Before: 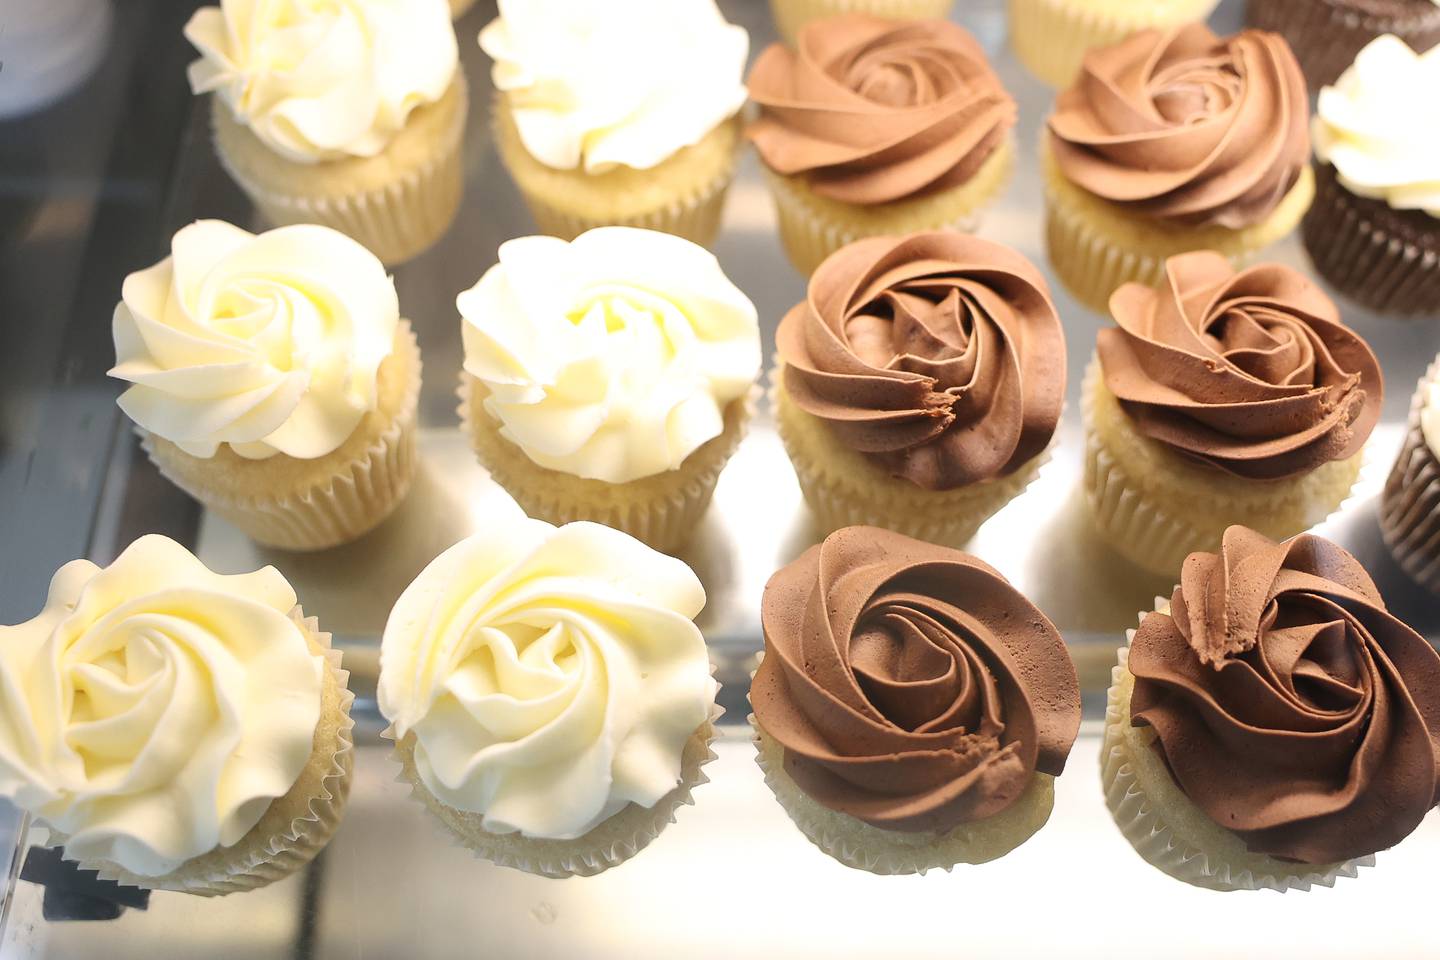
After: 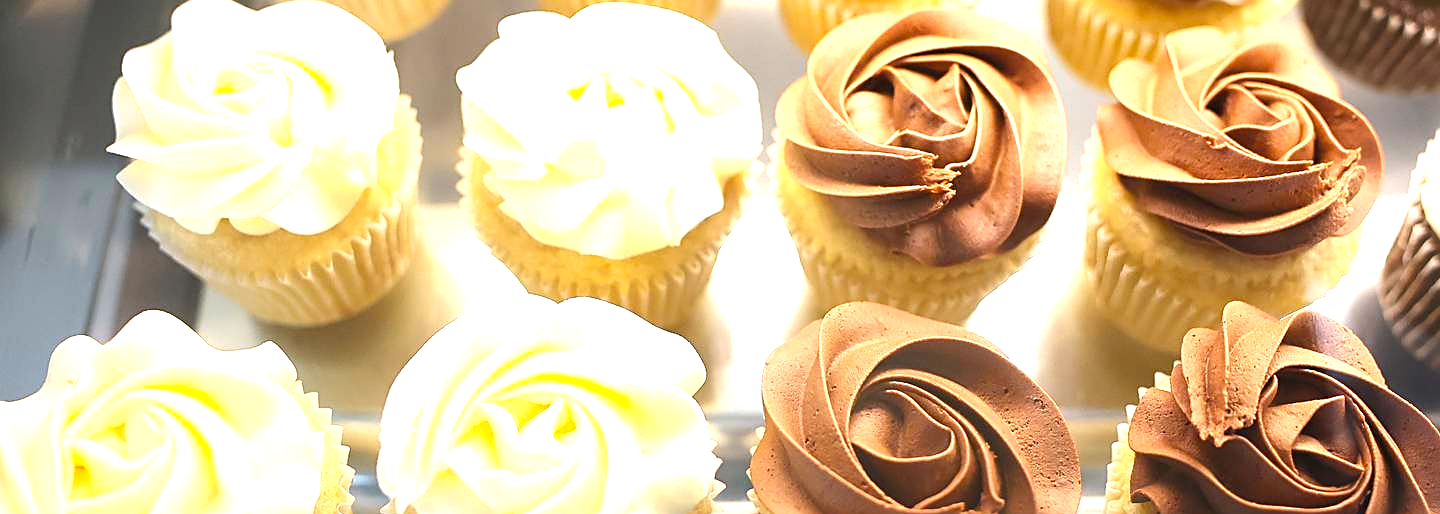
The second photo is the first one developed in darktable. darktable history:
exposure: exposure 1 EV, compensate highlight preservation false
crop and rotate: top 23.413%, bottom 22.988%
sharpen: on, module defaults
color balance rgb: shadows lift › luminance 0.856%, shadows lift › chroma 0.208%, shadows lift › hue 22.63°, linear chroma grading › global chroma 20.309%, perceptual saturation grading › global saturation 0.13%, global vibrance 1.675%, saturation formula JzAzBz (2021)
